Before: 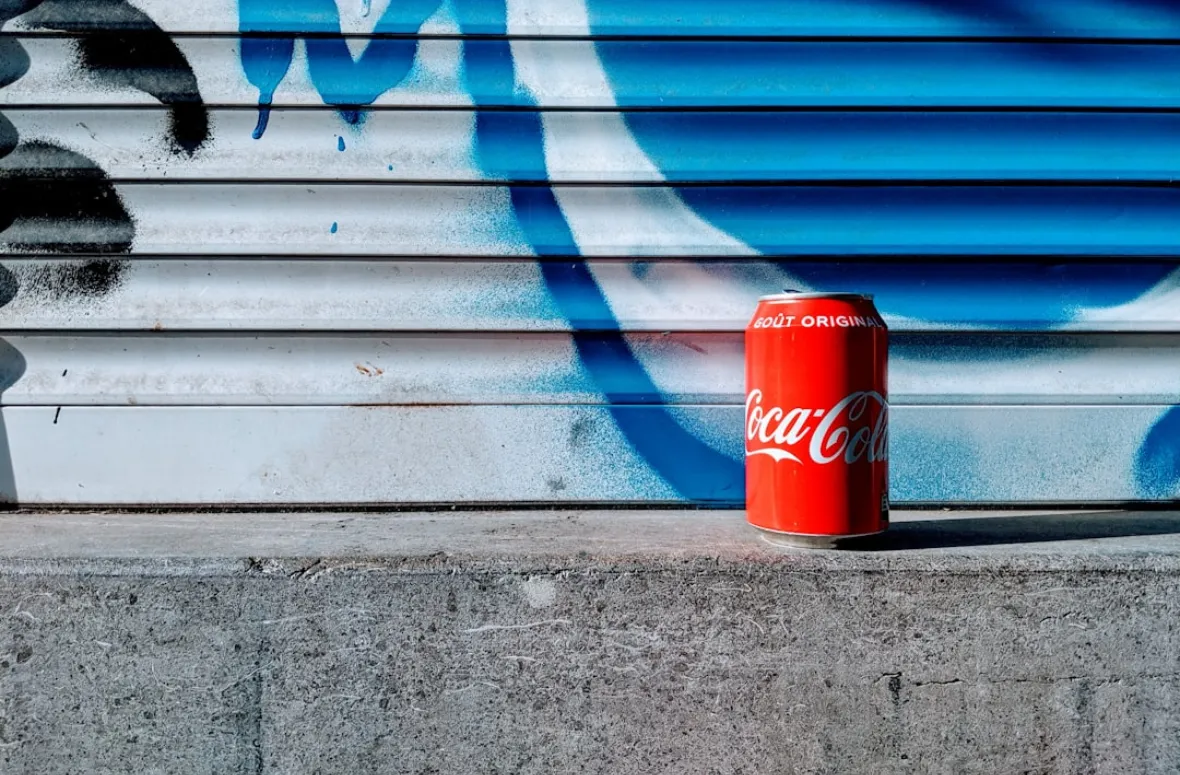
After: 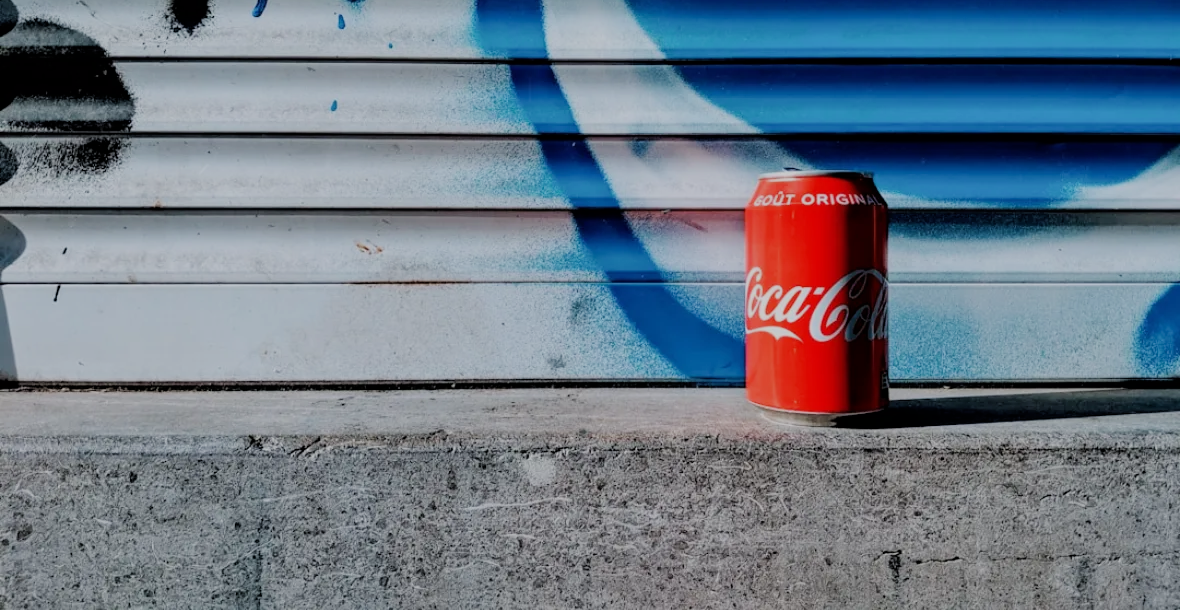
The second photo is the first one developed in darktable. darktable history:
crop and rotate: top 15.774%, bottom 5.506%
filmic rgb: black relative exposure -7.15 EV, white relative exposure 5.36 EV, hardness 3.02
exposure: exposure -0.151 EV, compensate highlight preservation false
white balance: red 1, blue 1
